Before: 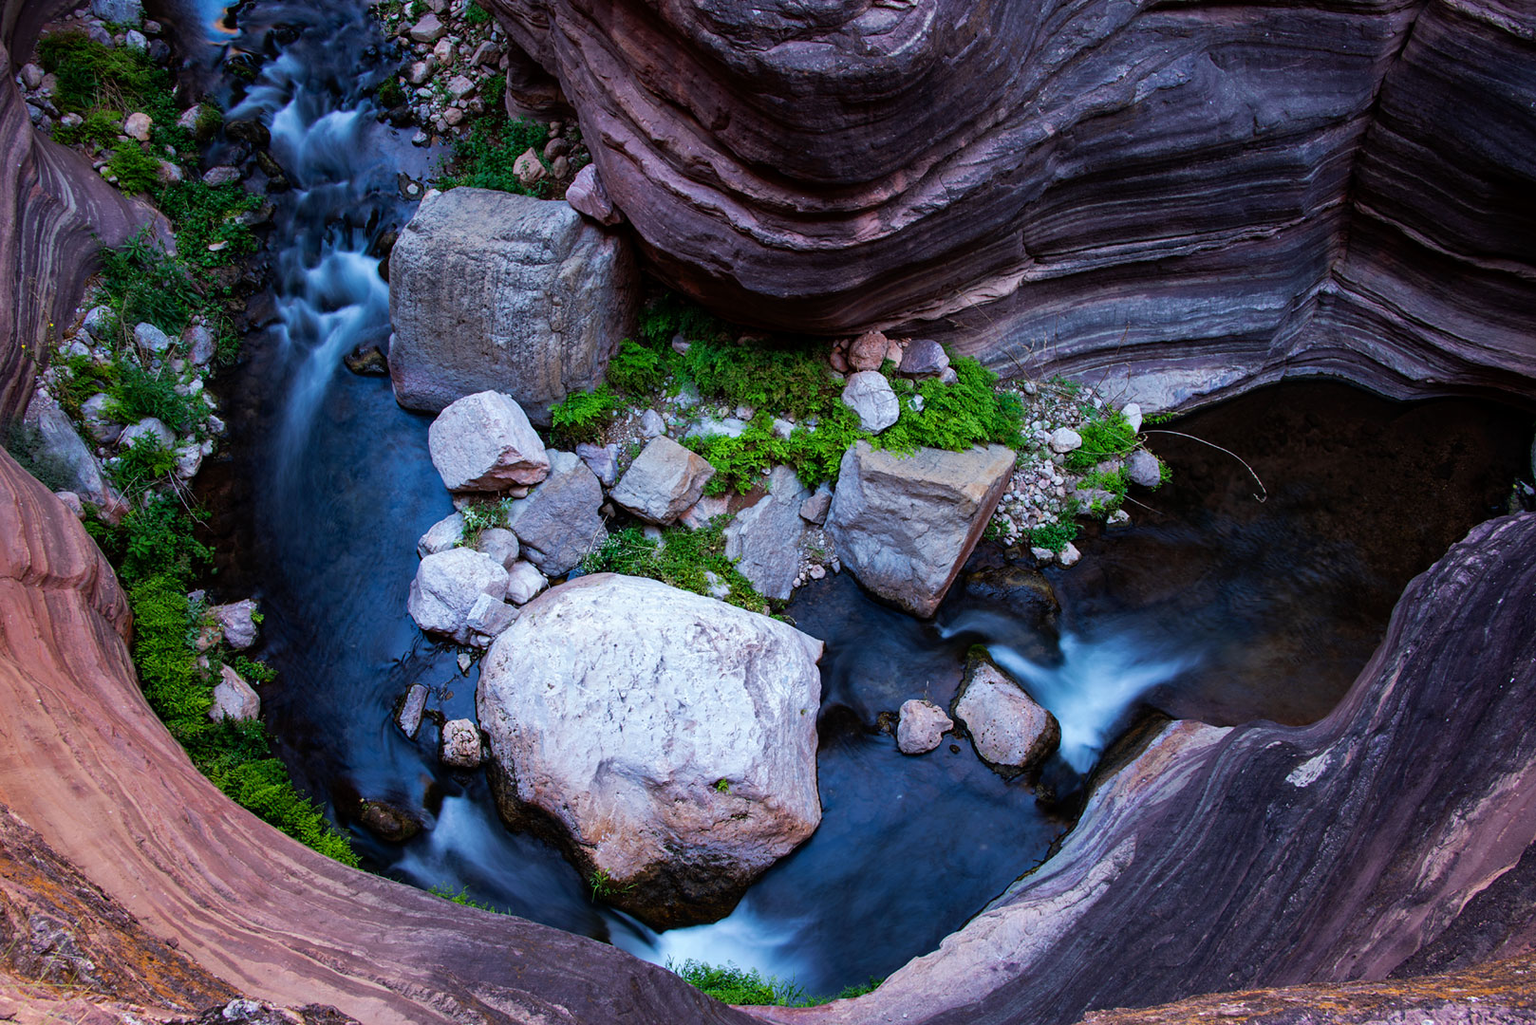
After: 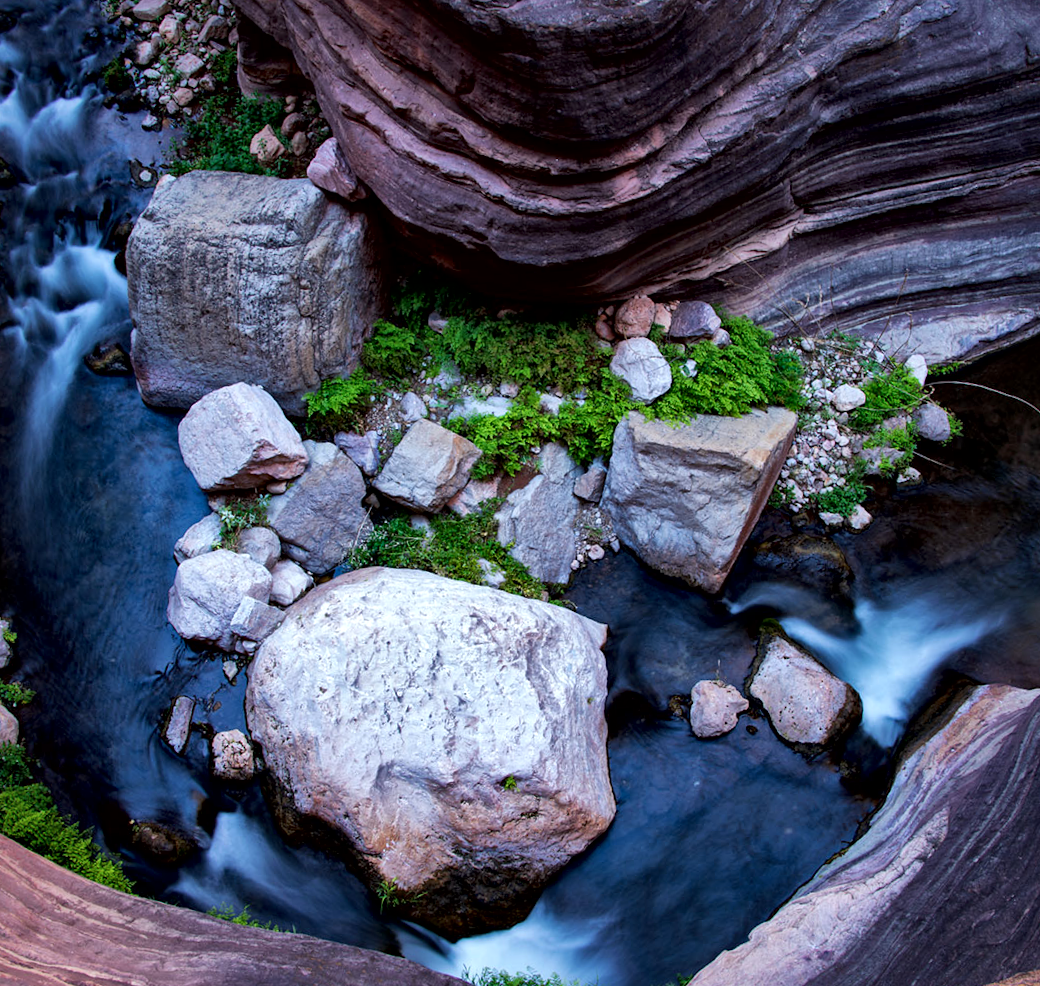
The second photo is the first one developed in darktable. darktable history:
white balance: emerald 1
local contrast: mode bilateral grid, contrast 20, coarseness 50, detail 171%, midtone range 0.2
rotate and perspective: rotation -3.52°, crop left 0.036, crop right 0.964, crop top 0.081, crop bottom 0.919
crop and rotate: left 15.446%, right 17.836%
